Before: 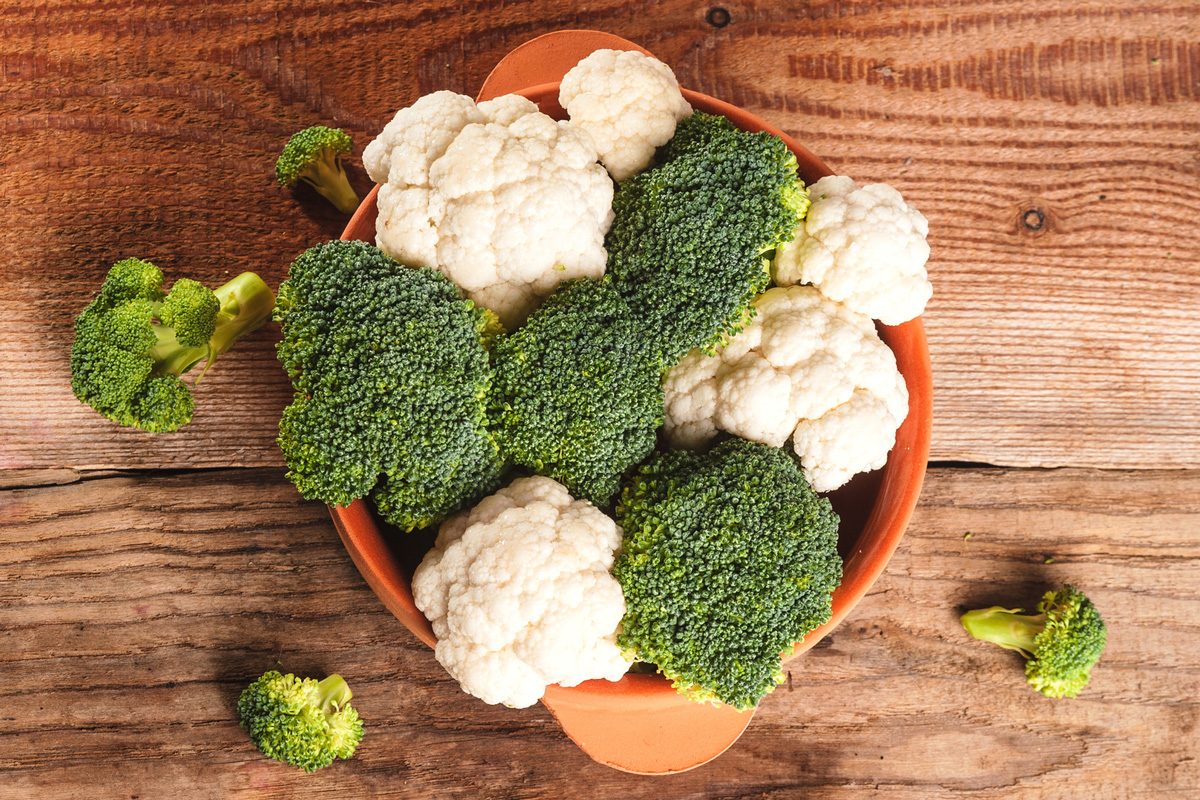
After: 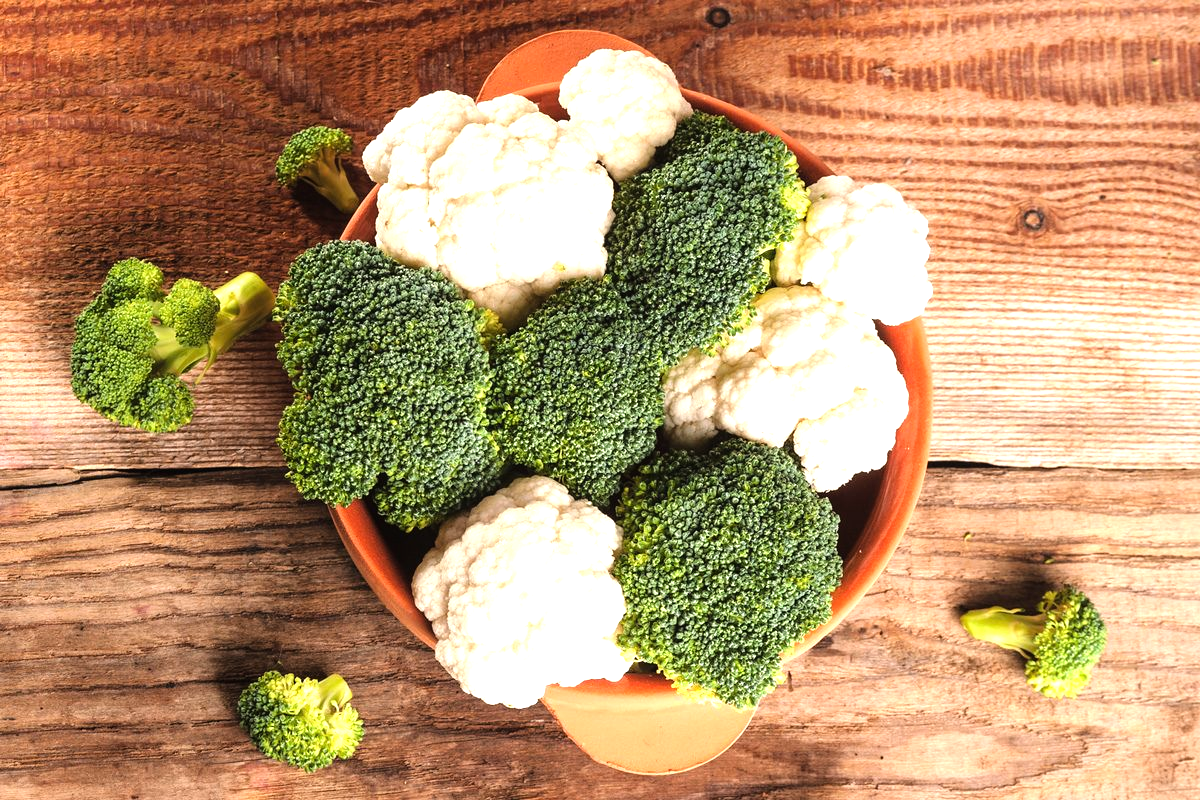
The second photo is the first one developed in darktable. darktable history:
tone equalizer: -8 EV -0.728 EV, -7 EV -0.707 EV, -6 EV -0.569 EV, -5 EV -0.39 EV, -3 EV 0.371 EV, -2 EV 0.6 EV, -1 EV 0.691 EV, +0 EV 0.762 EV, mask exposure compensation -0.494 EV
